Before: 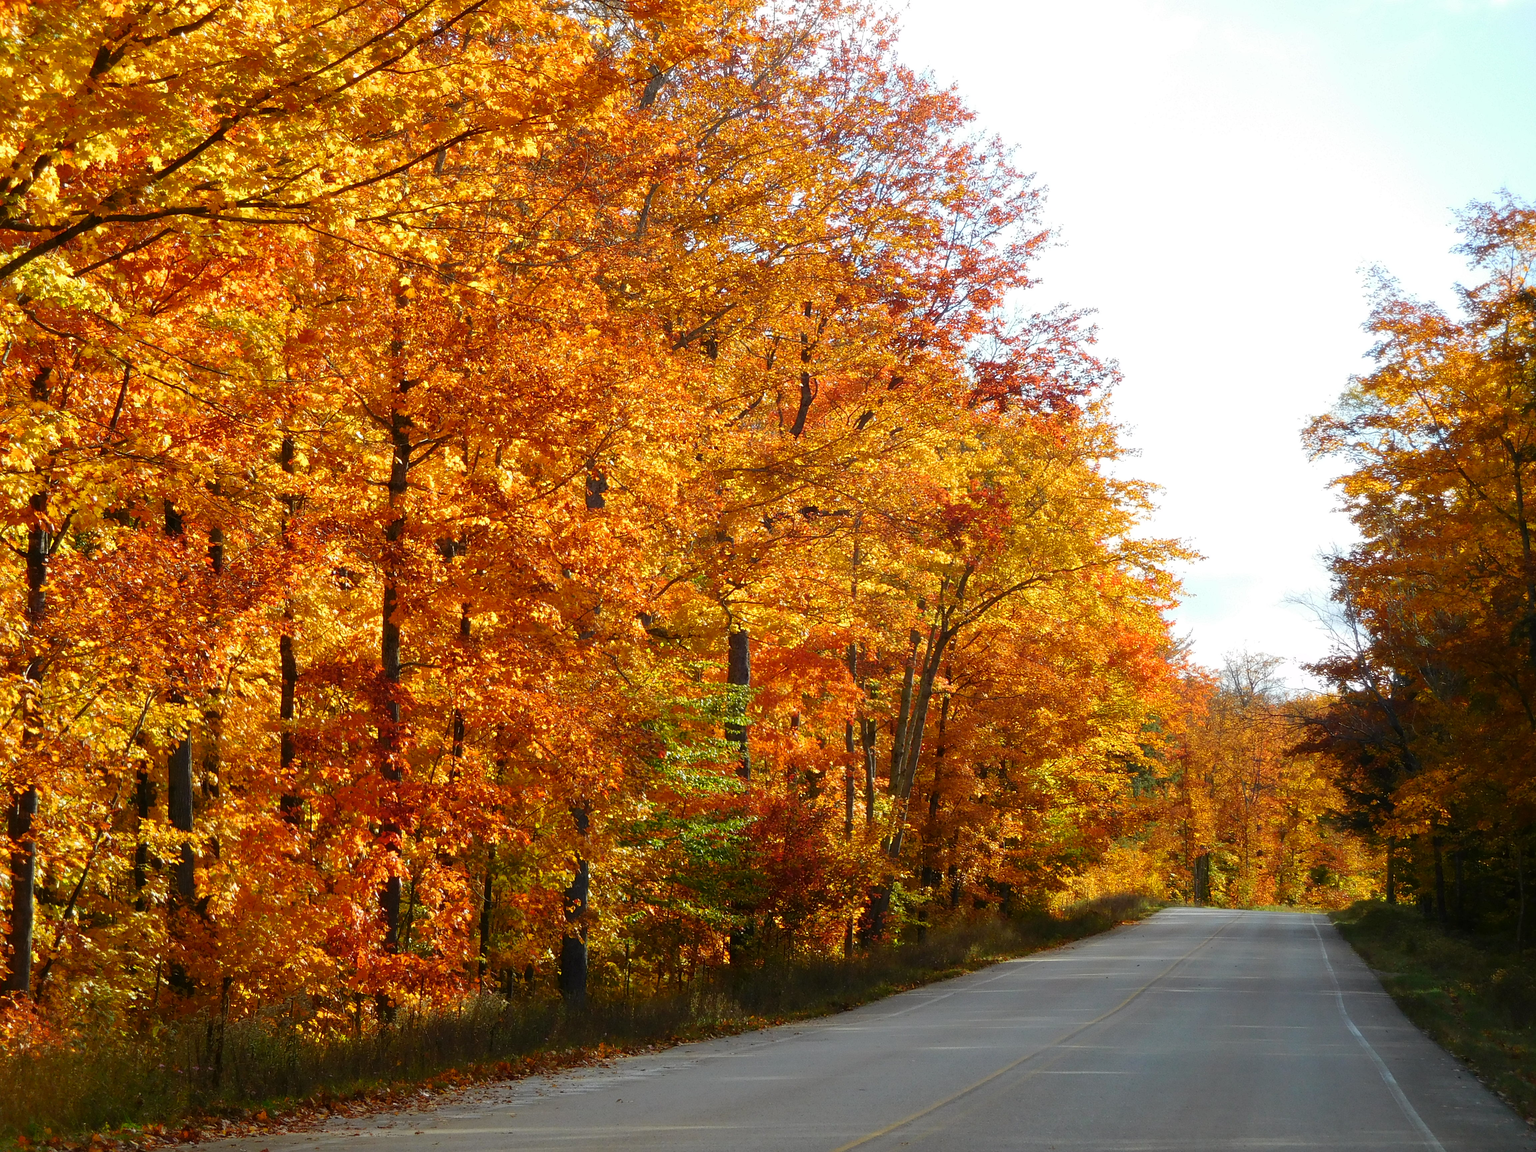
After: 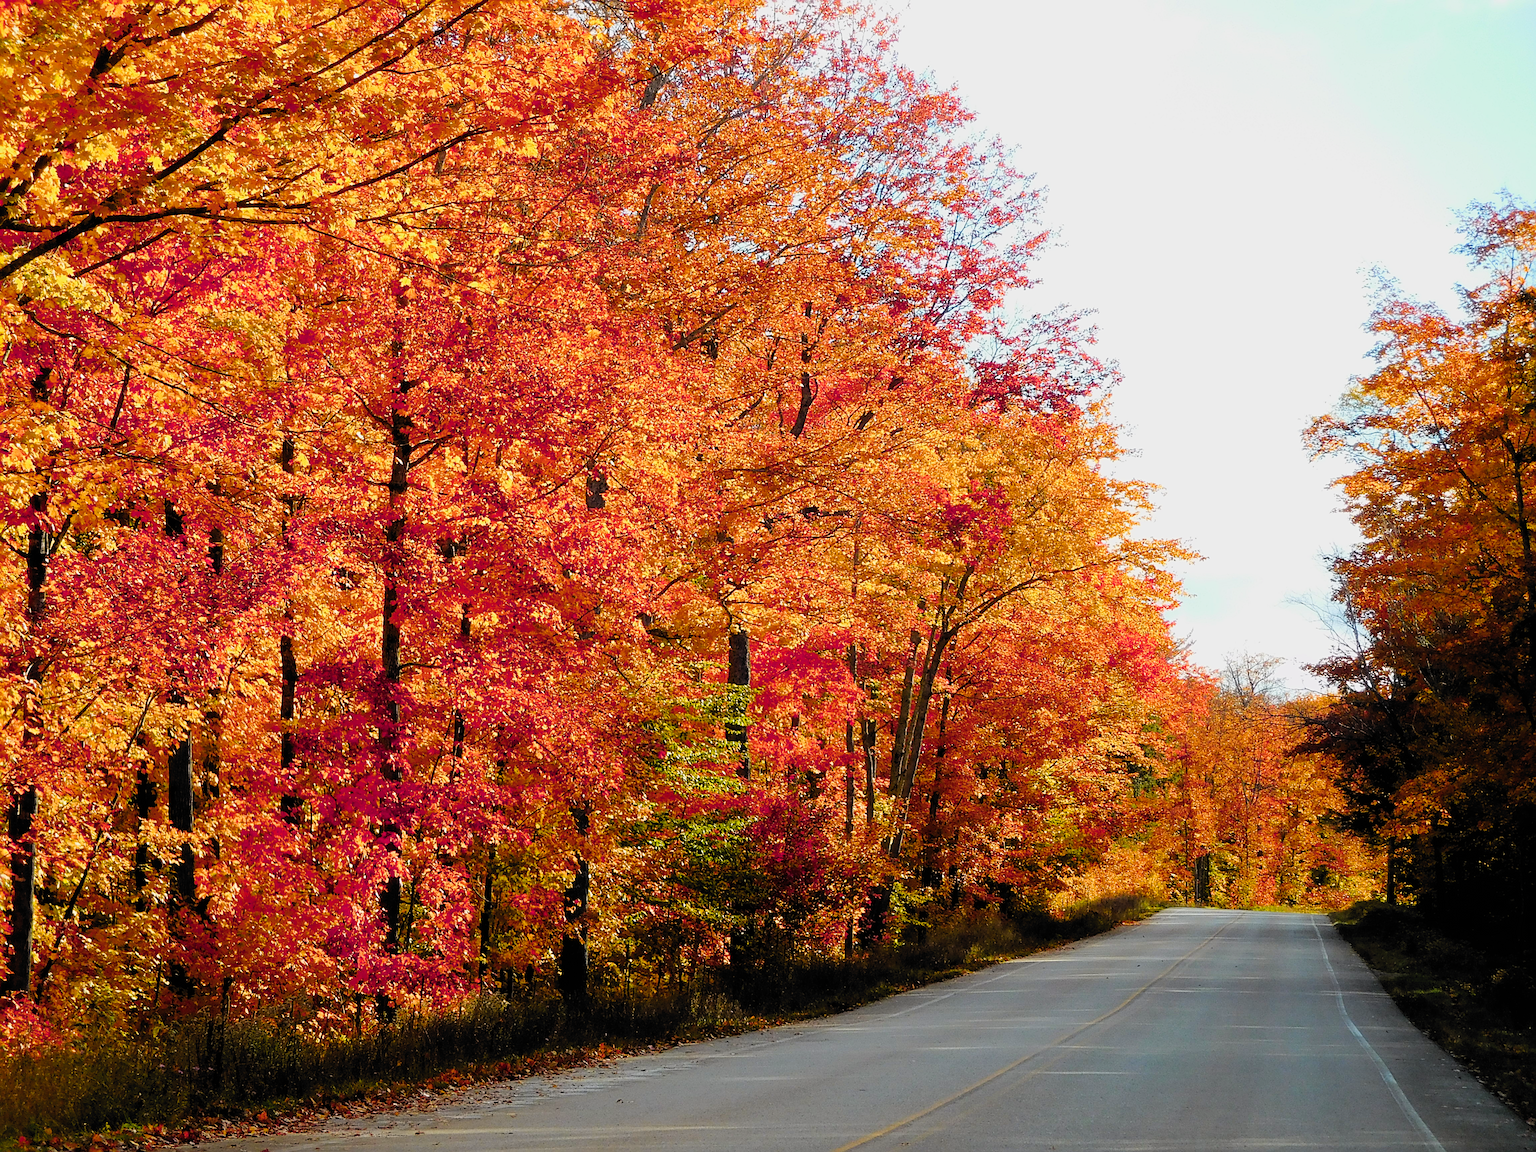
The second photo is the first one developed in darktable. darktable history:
sharpen: radius 3.992
filmic rgb: black relative exposure -5.12 EV, white relative exposure 3.96 EV, threshold 5.97 EV, hardness 2.88, contrast 1.099, highlights saturation mix -20.69%, color science v6 (2022), enable highlight reconstruction true
color balance rgb: perceptual saturation grading › global saturation 30.069%, hue shift -9.48°, perceptual brilliance grading › global brilliance 9.914%
